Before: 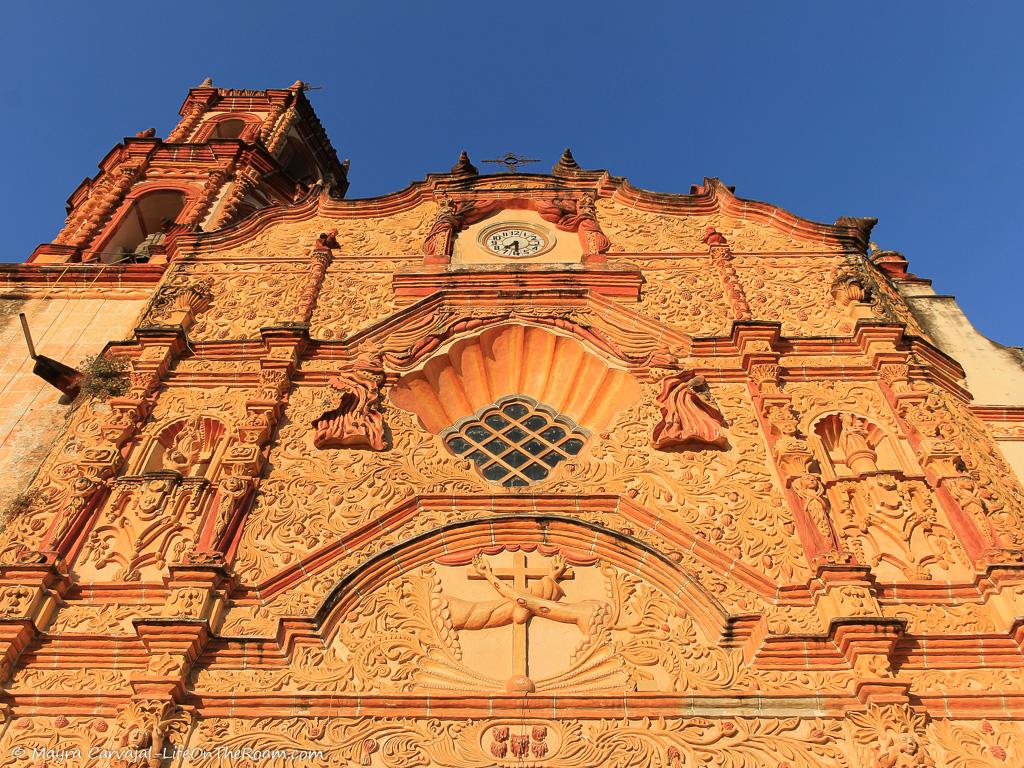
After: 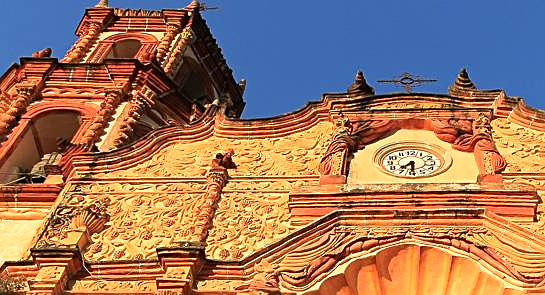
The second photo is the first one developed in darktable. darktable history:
crop: left 10.197%, top 10.492%, right 36.542%, bottom 51.057%
exposure: black level correction 0.001, exposure 0.5 EV, compensate highlight preservation false
sharpen: on, module defaults
